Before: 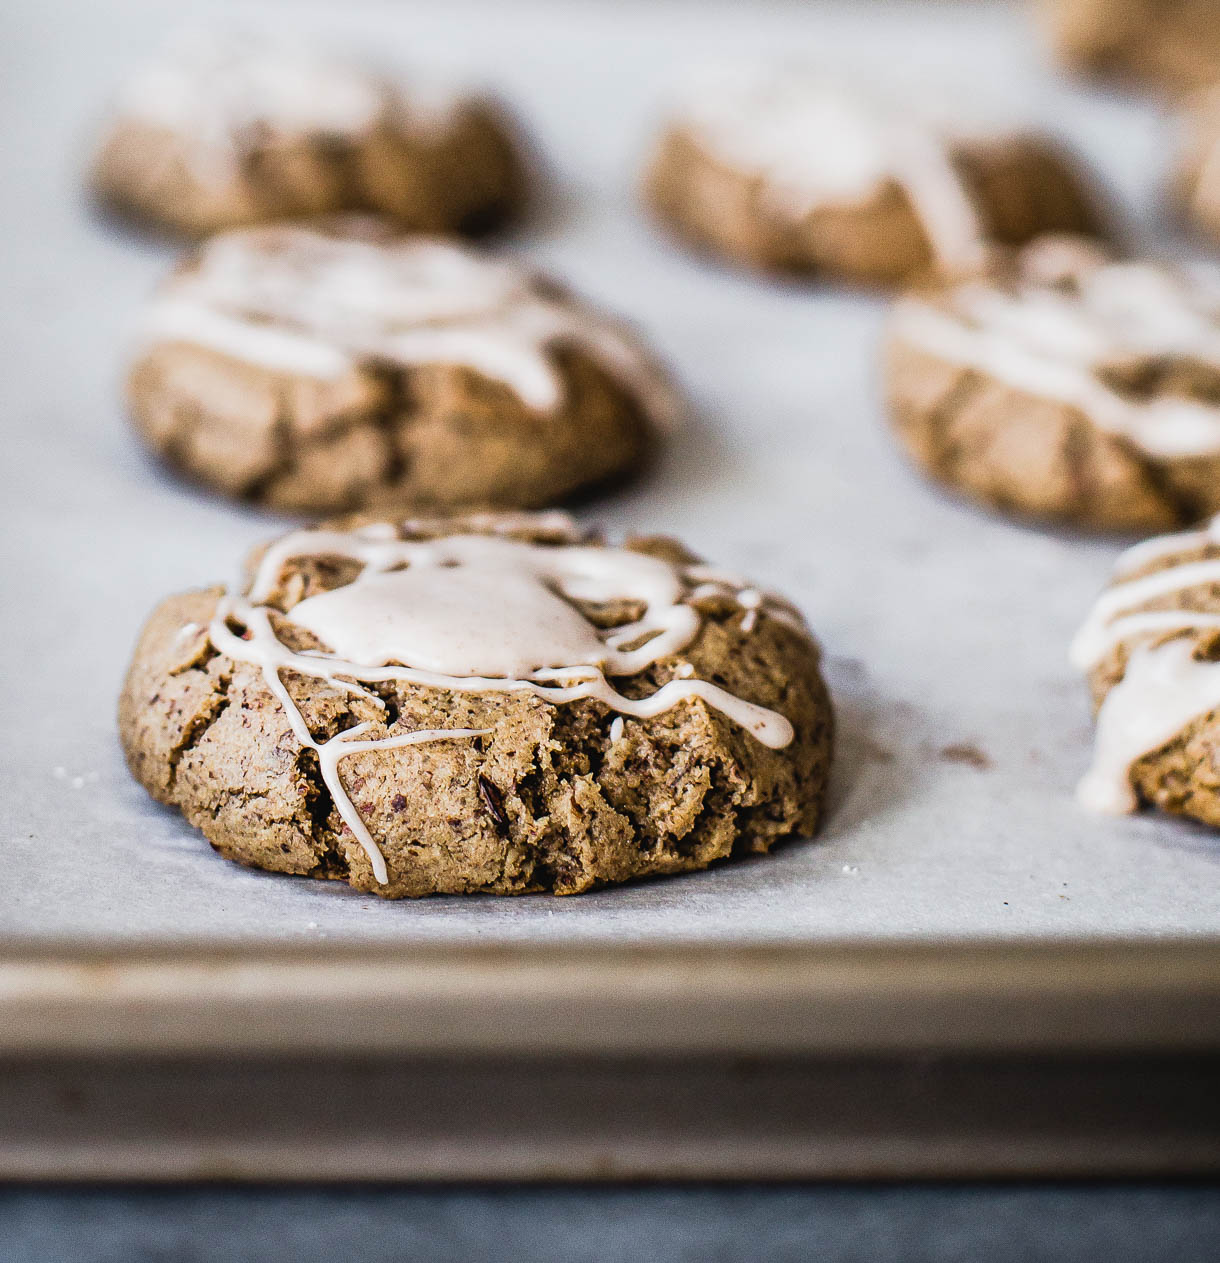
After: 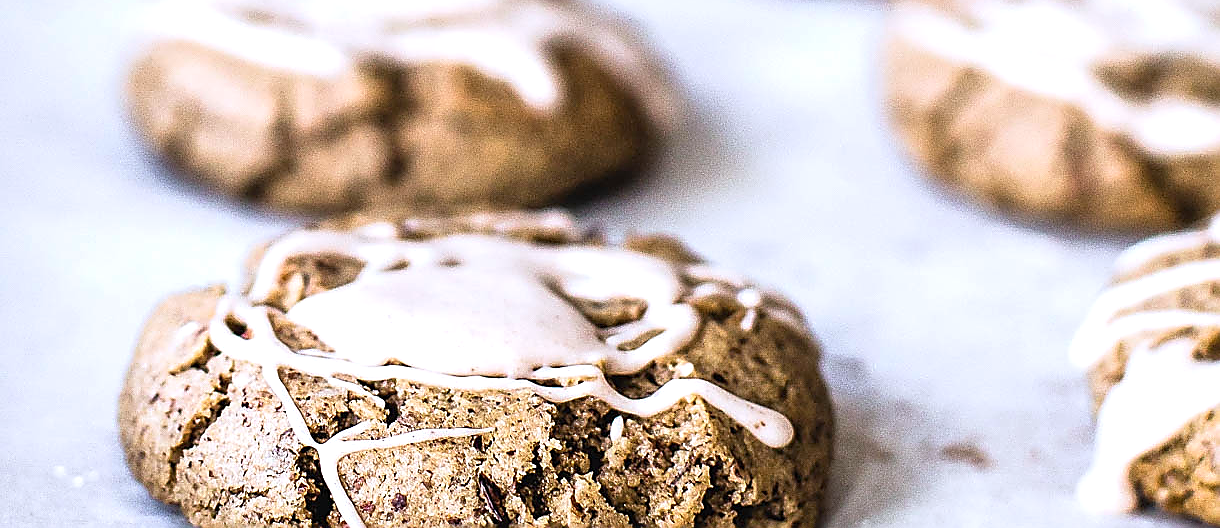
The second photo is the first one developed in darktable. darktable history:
exposure: black level correction 0.001, exposure 0.5 EV, compensate exposure bias true, compensate highlight preservation false
crop and rotate: top 23.84%, bottom 34.294%
color calibration: illuminant as shot in camera, x 0.358, y 0.373, temperature 4628.91 K
sharpen: radius 1.4, amount 1.25, threshold 0.7
